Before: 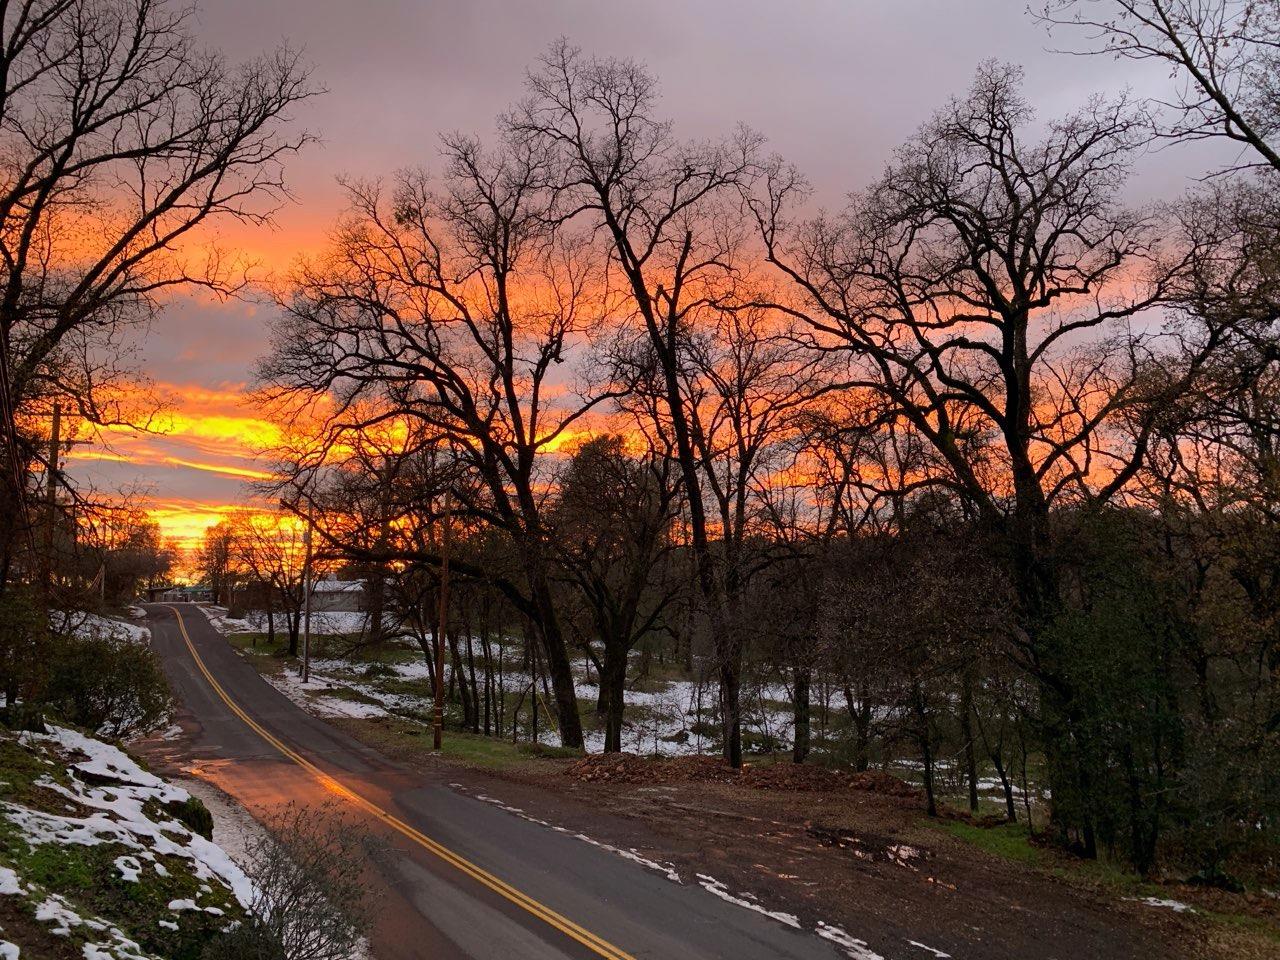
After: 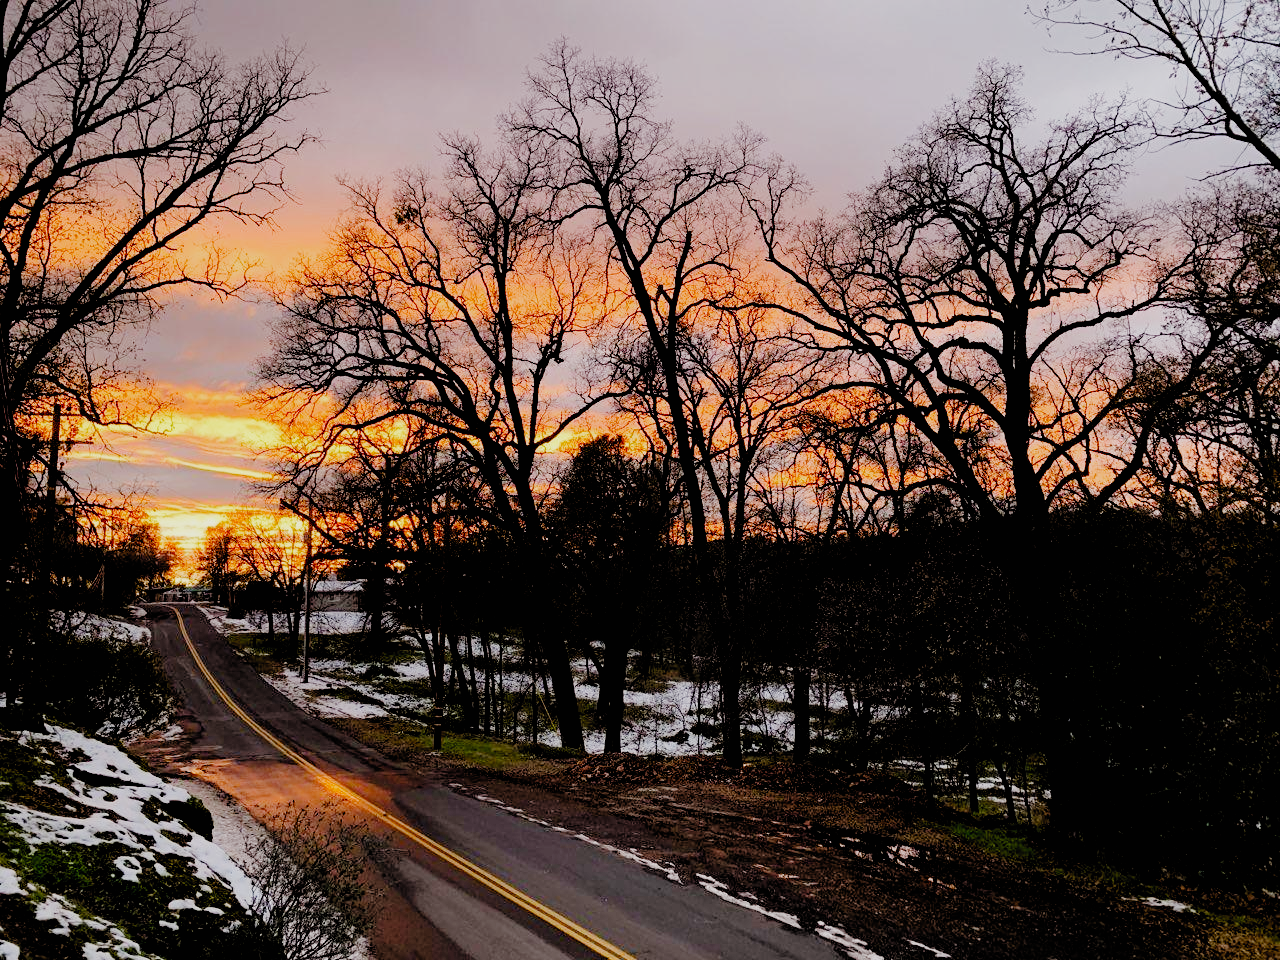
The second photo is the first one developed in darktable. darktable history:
filmic rgb: black relative exposure -2.85 EV, white relative exposure 4.56 EV, hardness 1.77, contrast 1.25, preserve chrominance no, color science v5 (2021)
exposure: black level correction -0.002, exposure 0.54 EV, compensate highlight preservation false
